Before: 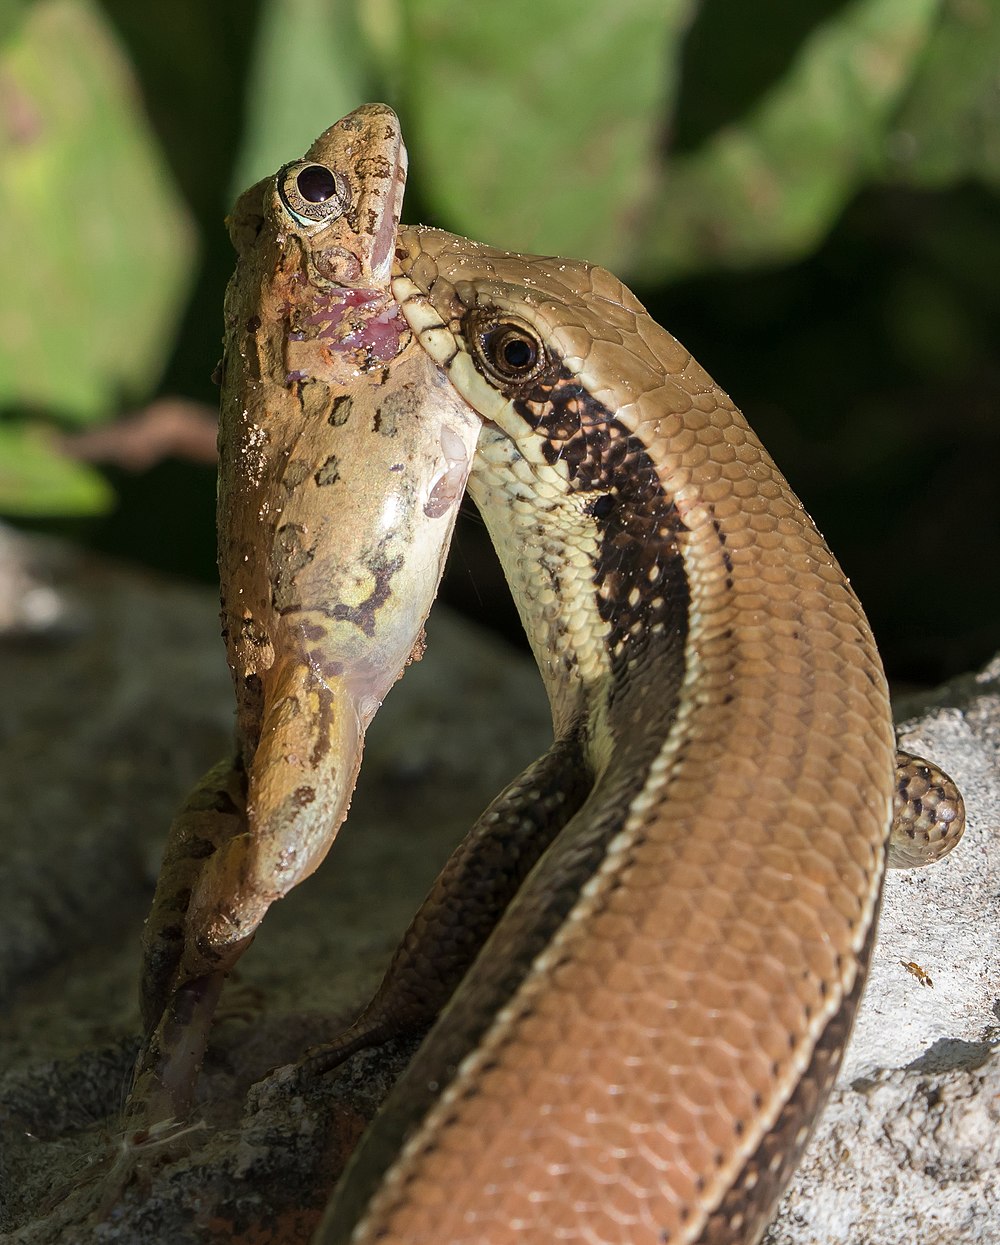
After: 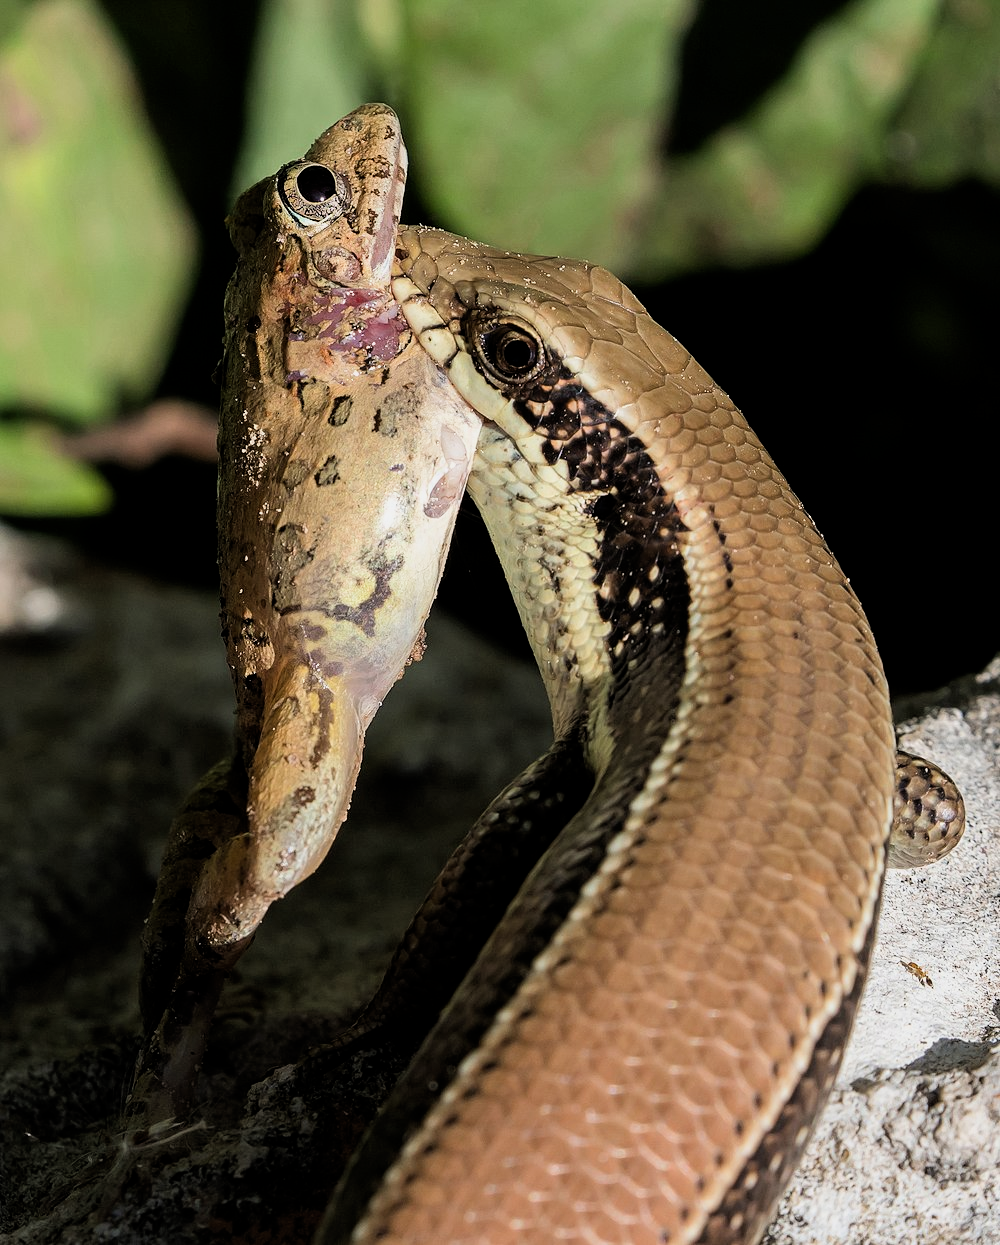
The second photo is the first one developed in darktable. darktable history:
filmic rgb: middle gray luminance 10.18%, black relative exposure -8.62 EV, white relative exposure 3.33 EV, target black luminance 0%, hardness 5.2, latitude 44.65%, contrast 1.308, highlights saturation mix 5.66%, shadows ↔ highlights balance 25.29%
